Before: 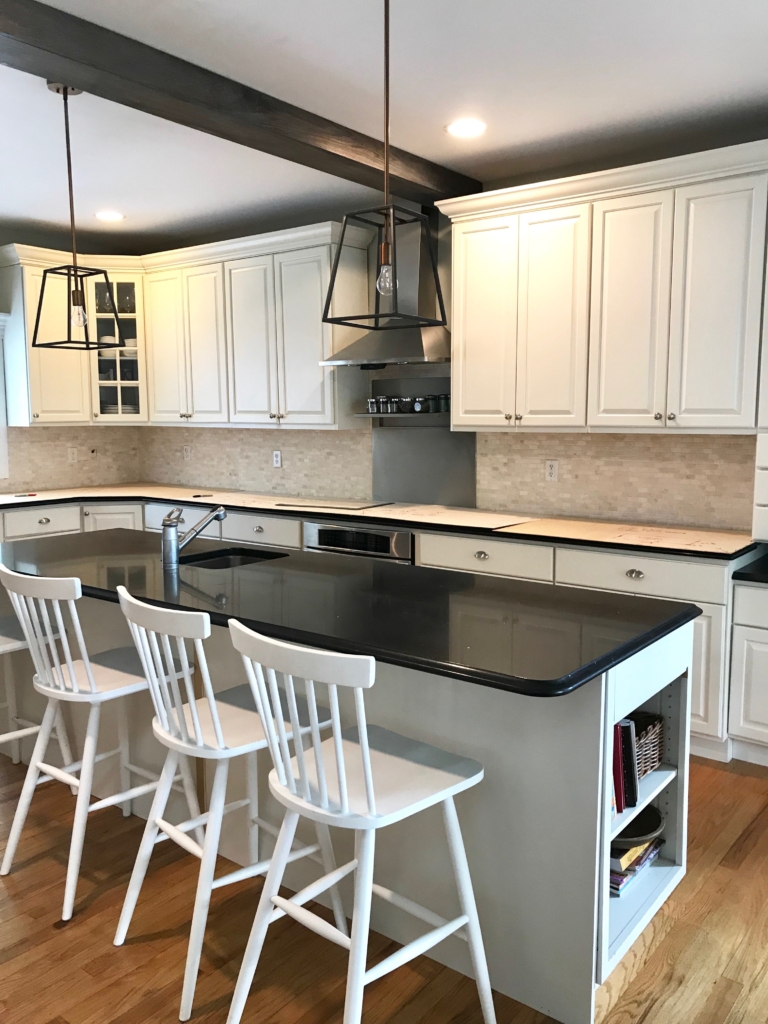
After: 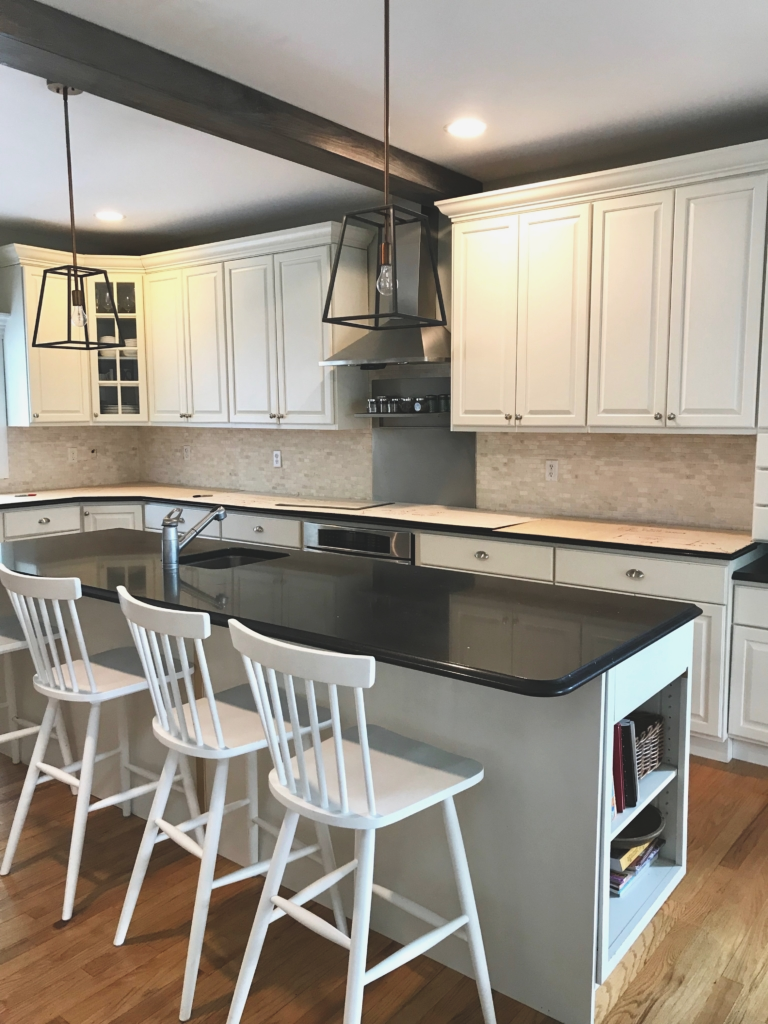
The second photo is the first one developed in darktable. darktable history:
exposure: black level correction -0.015, exposure -0.134 EV, compensate highlight preservation false
